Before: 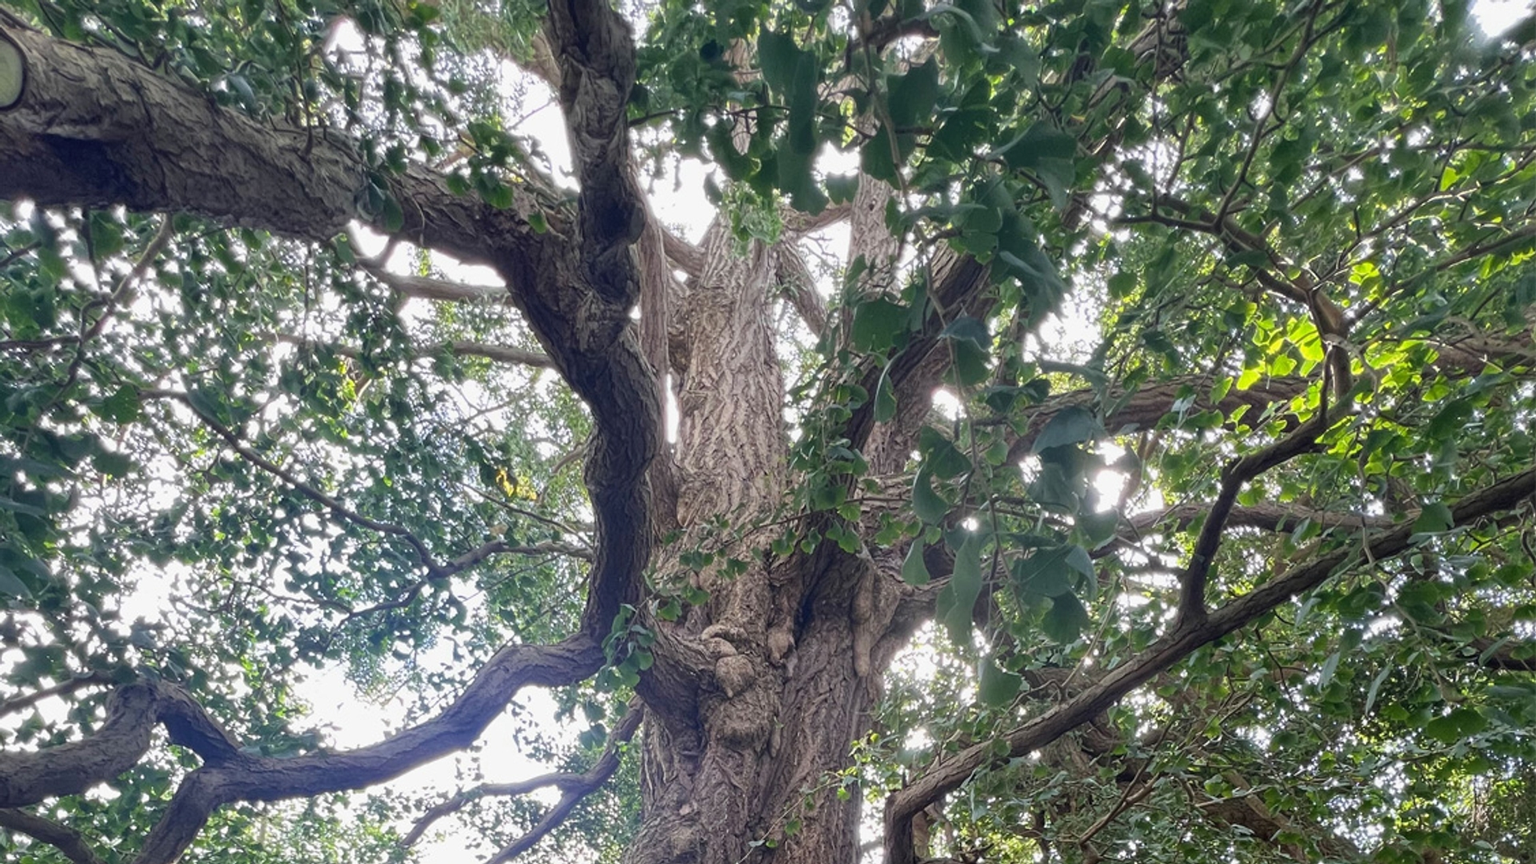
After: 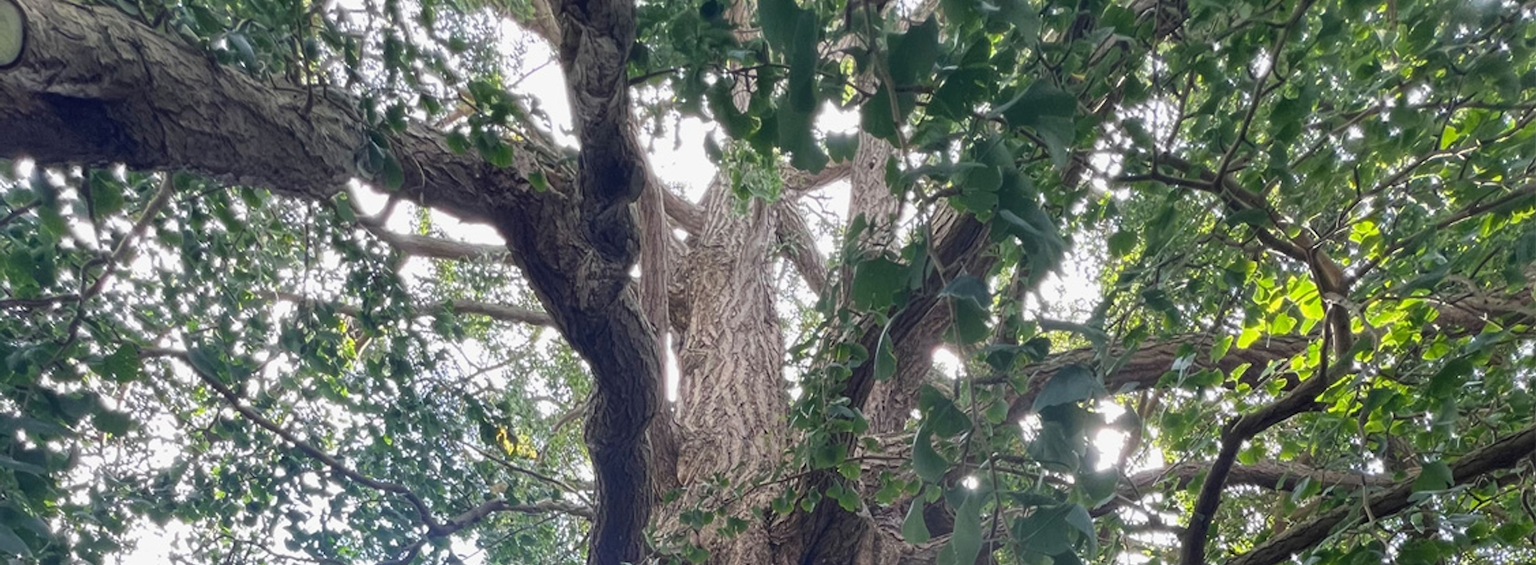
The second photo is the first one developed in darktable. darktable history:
crop and rotate: top 4.846%, bottom 29.666%
levels: mode automatic, levels [0, 0.492, 0.984]
